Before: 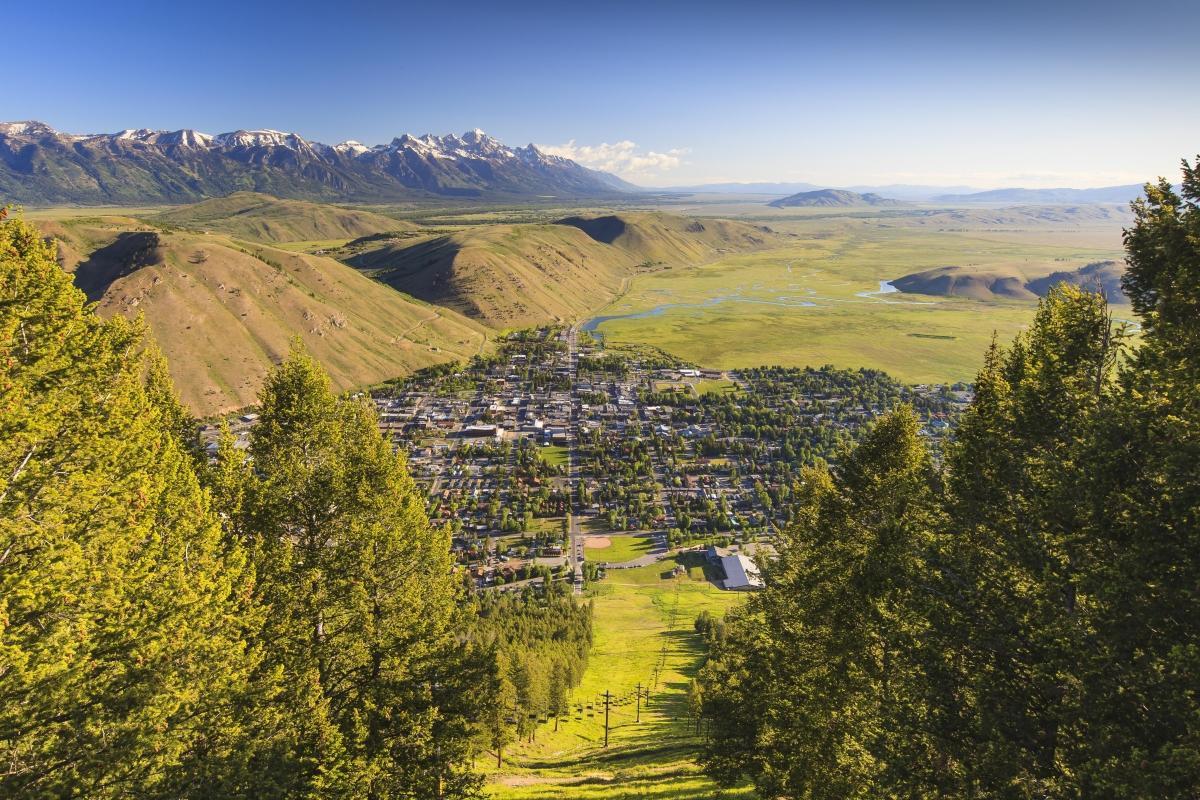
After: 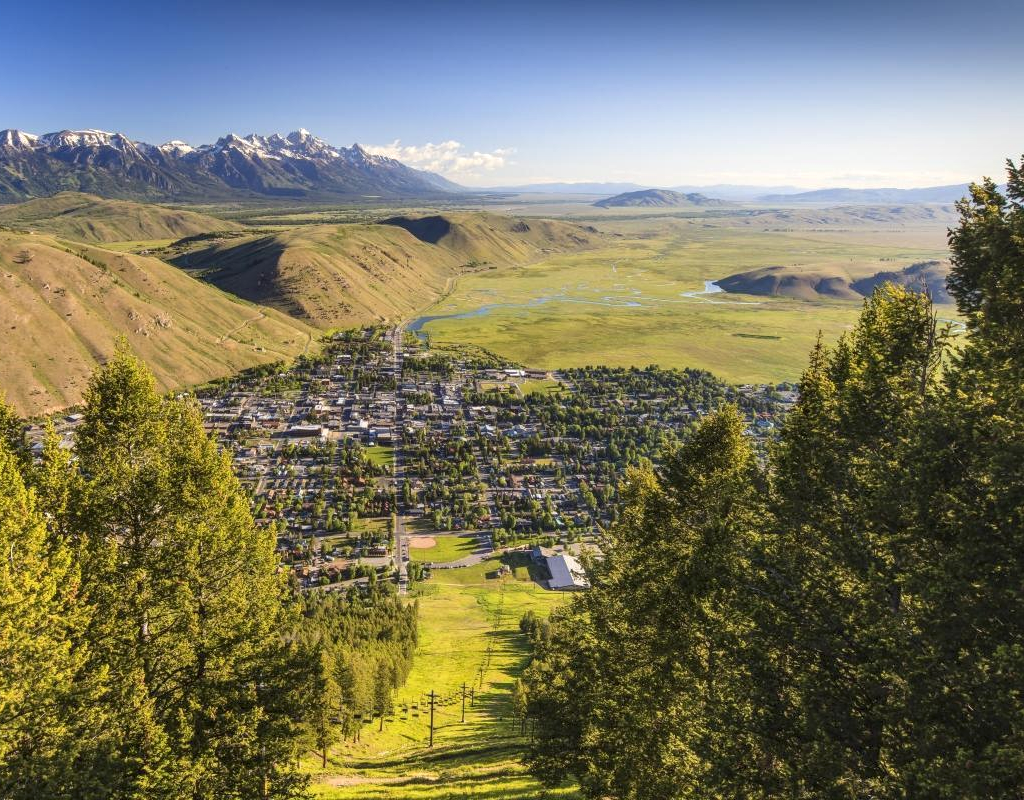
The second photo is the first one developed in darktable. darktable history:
local contrast: on, module defaults
crop and rotate: left 14.584%
